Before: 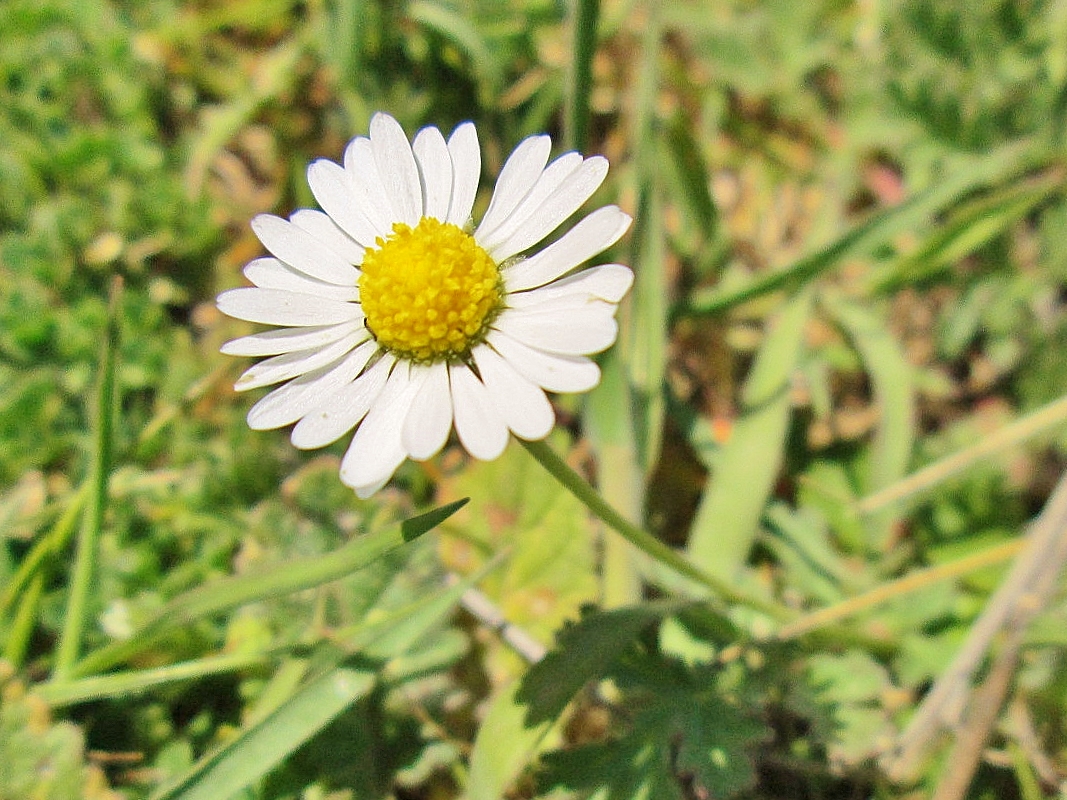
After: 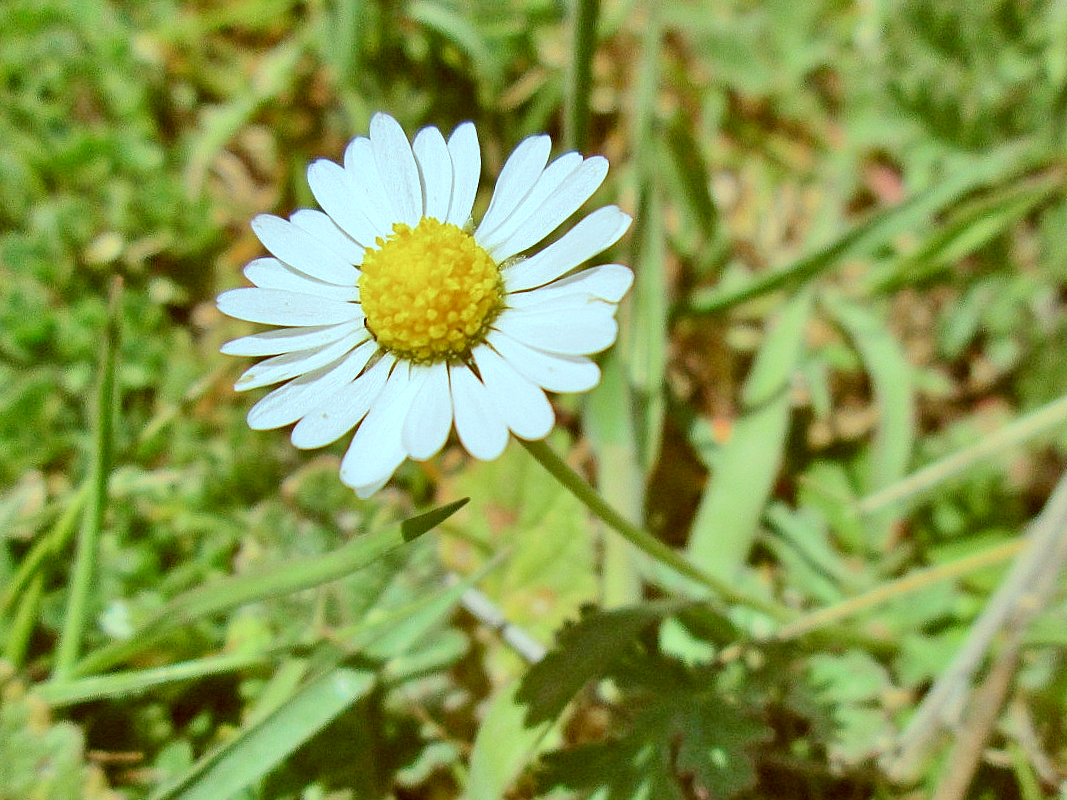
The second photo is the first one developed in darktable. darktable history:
color correction: highlights a* -14.28, highlights b* -16.38, shadows a* 10.17, shadows b* 29.86
